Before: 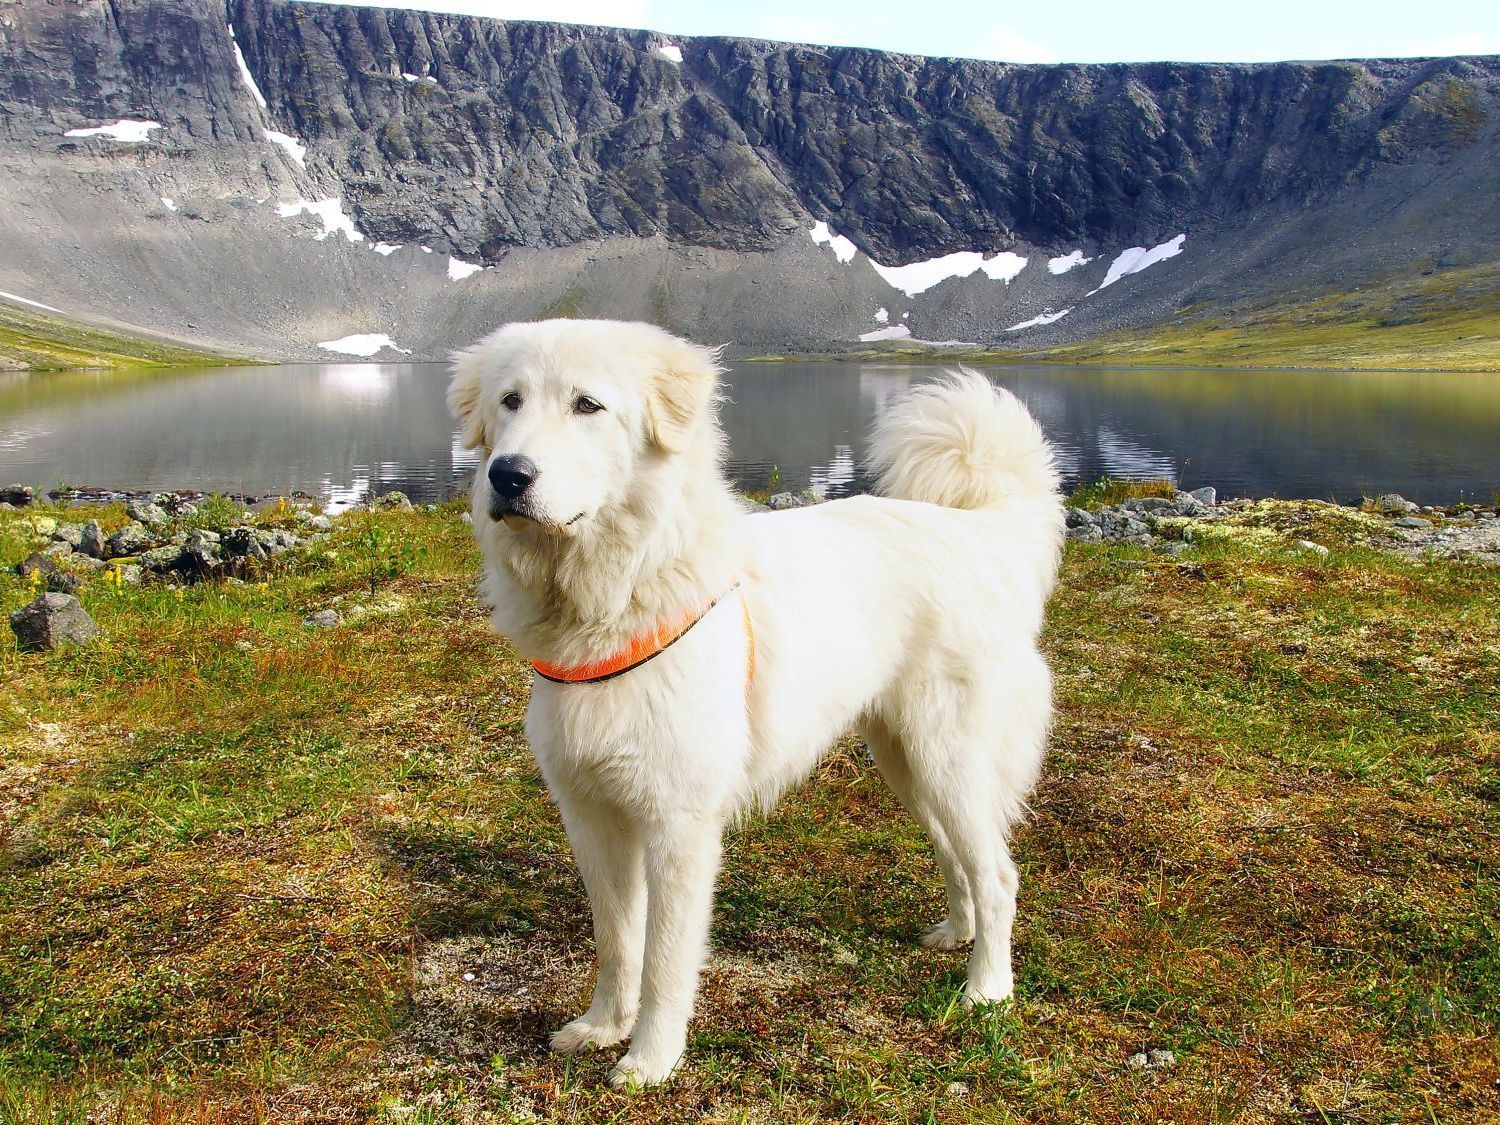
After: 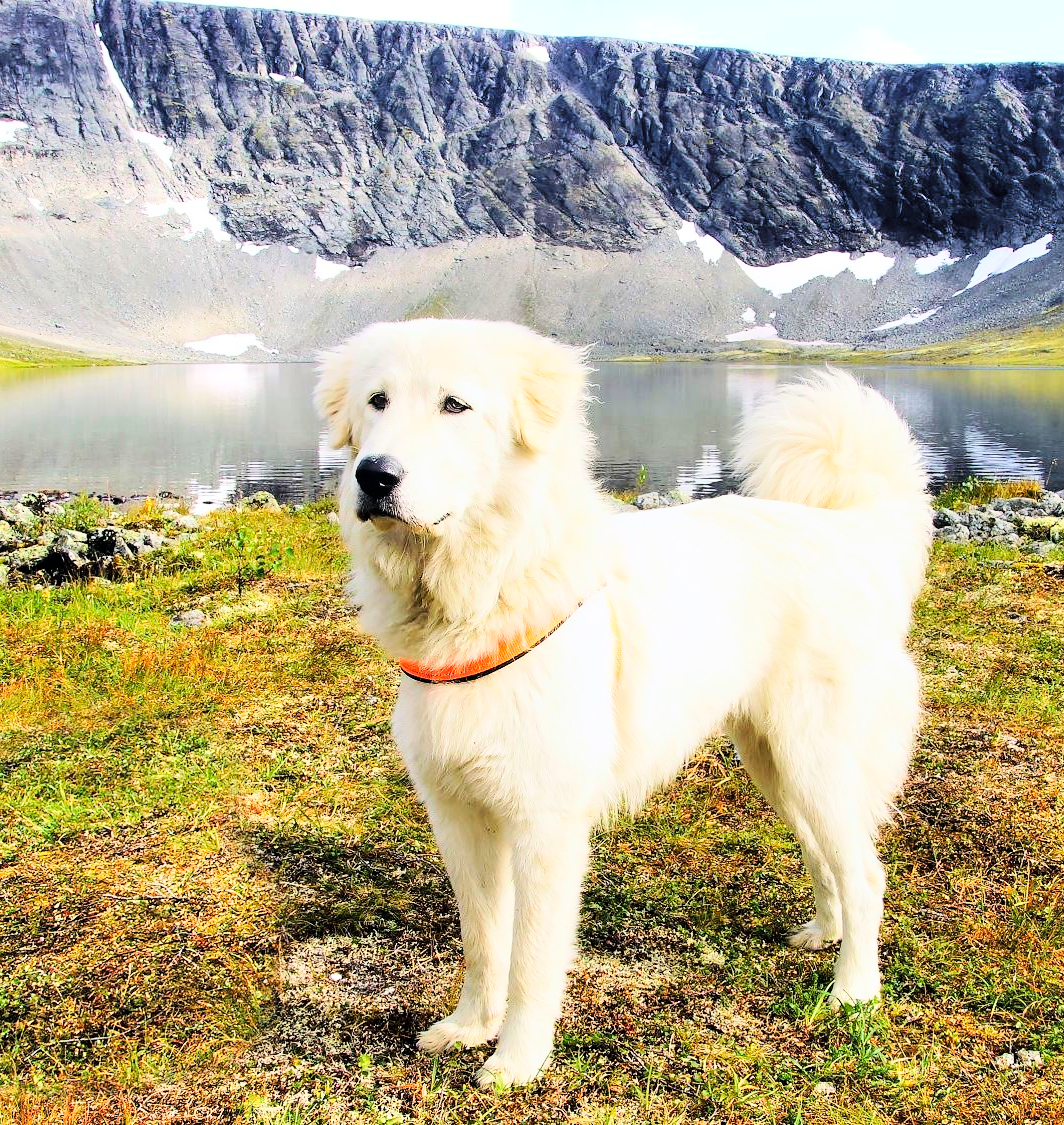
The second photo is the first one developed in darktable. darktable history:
crop and rotate: left 8.928%, right 20.107%
tone curve: curves: ch0 [(0, 0) (0.004, 0) (0.133, 0.071) (0.325, 0.456) (0.832, 0.957) (1, 1)], color space Lab, linked channels, preserve colors none
